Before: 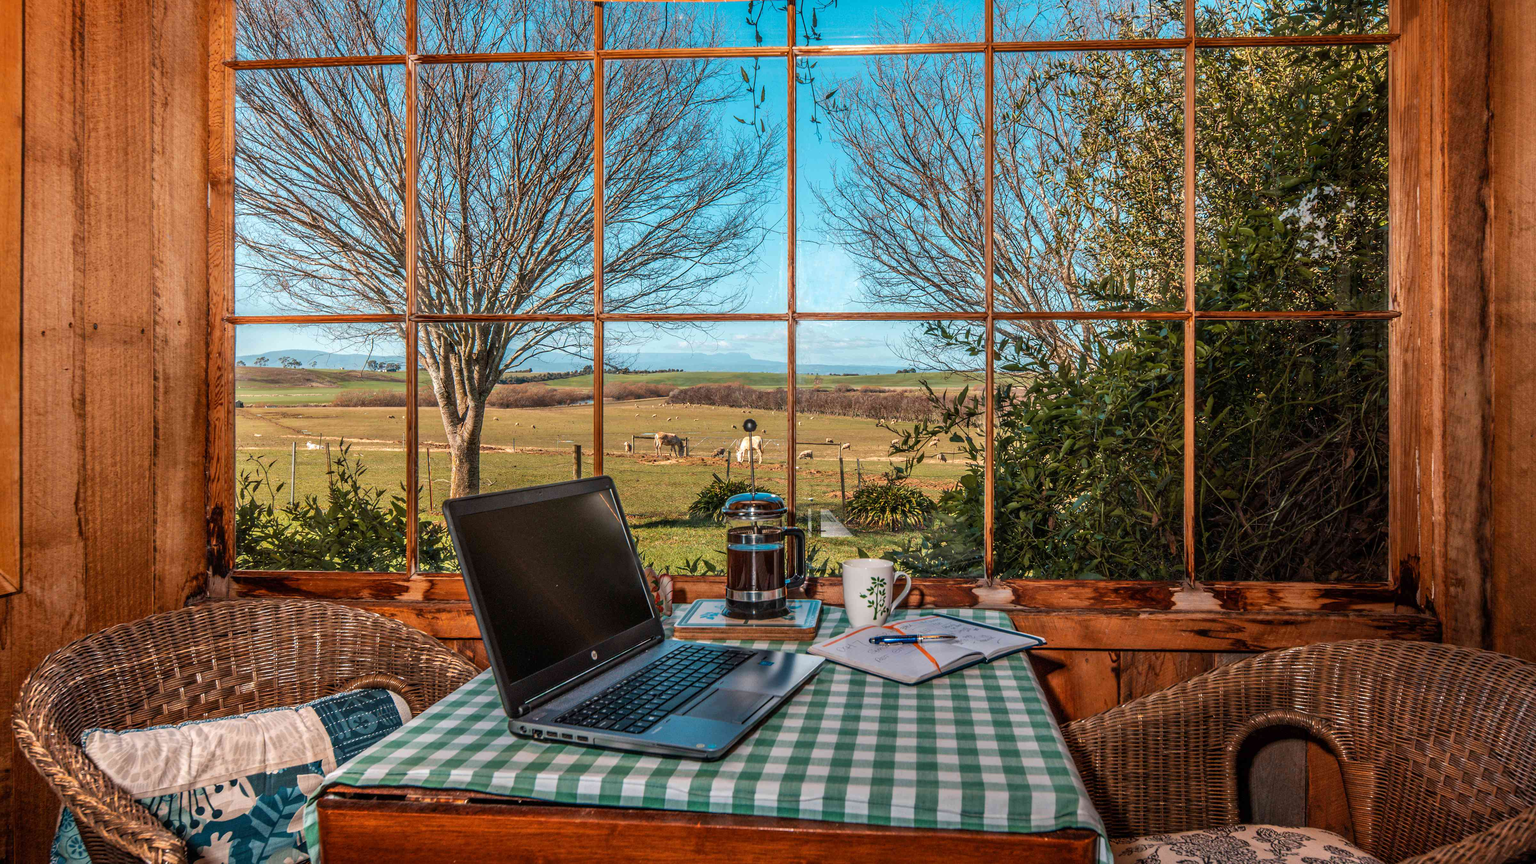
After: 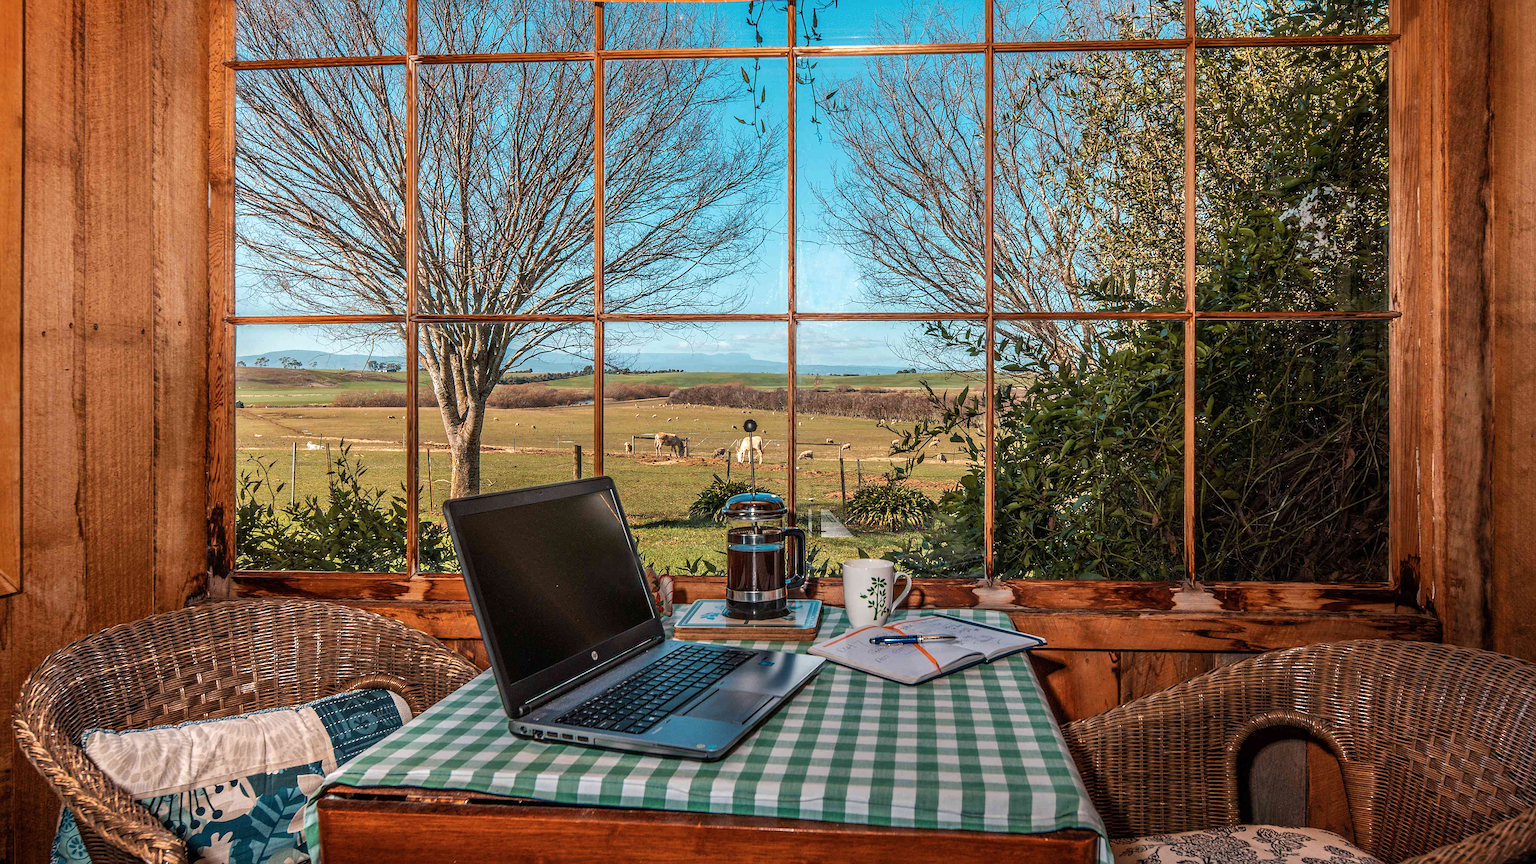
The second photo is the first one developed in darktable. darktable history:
white balance: emerald 1
color balance rgb: perceptual saturation grading › global saturation -3%
sharpen: on, module defaults
